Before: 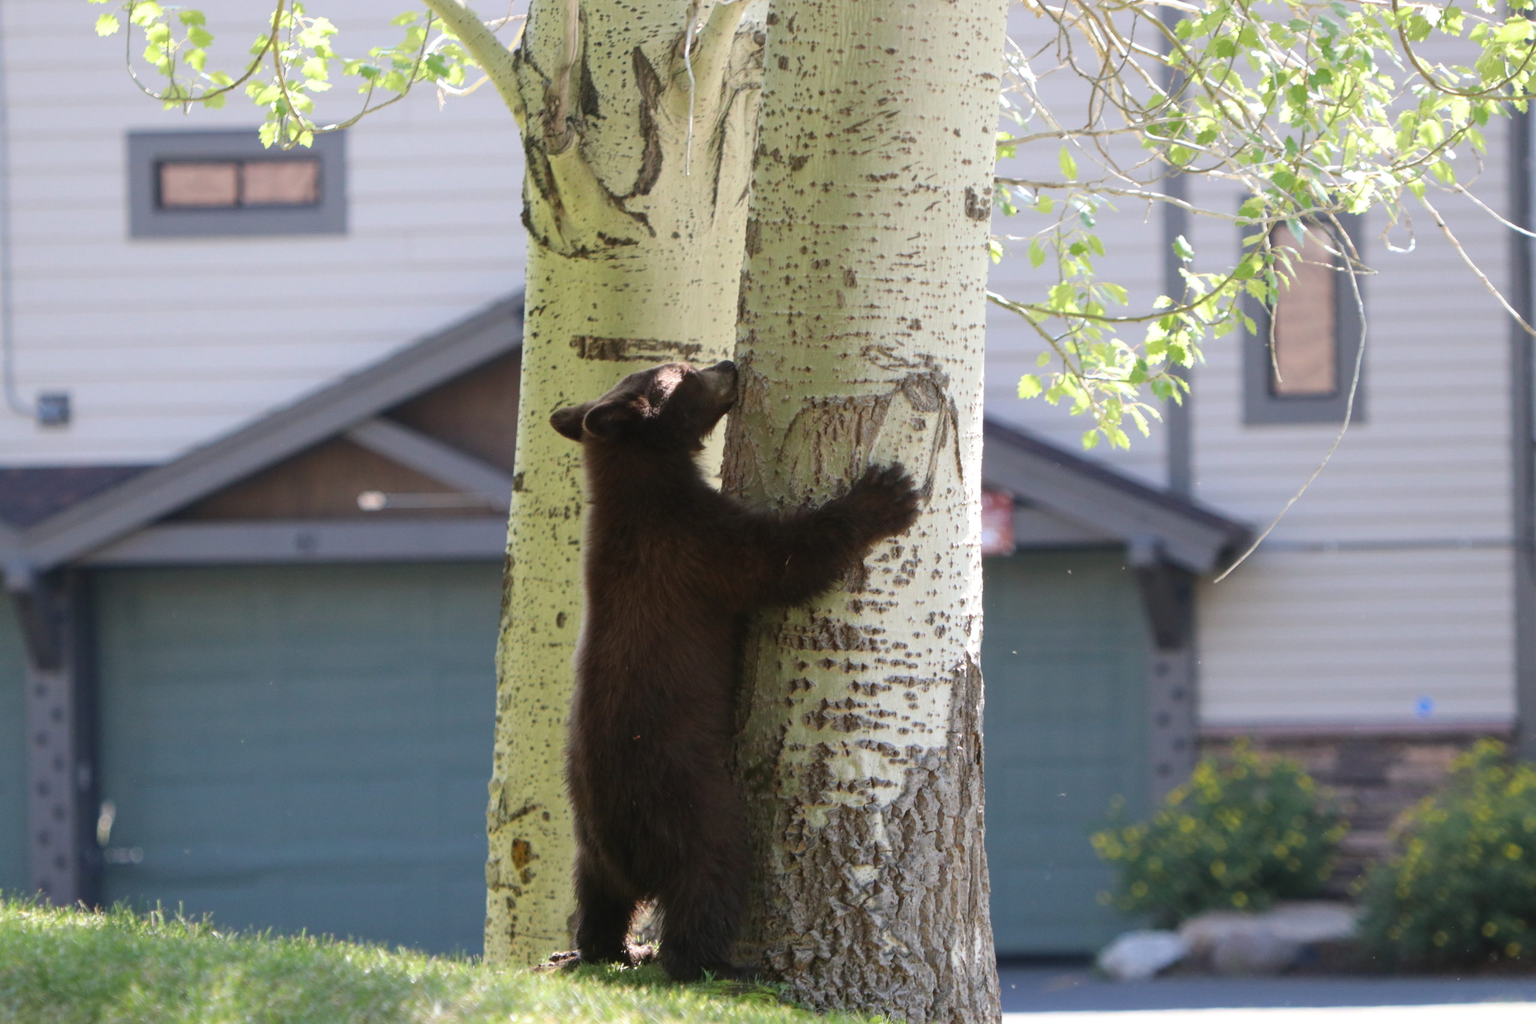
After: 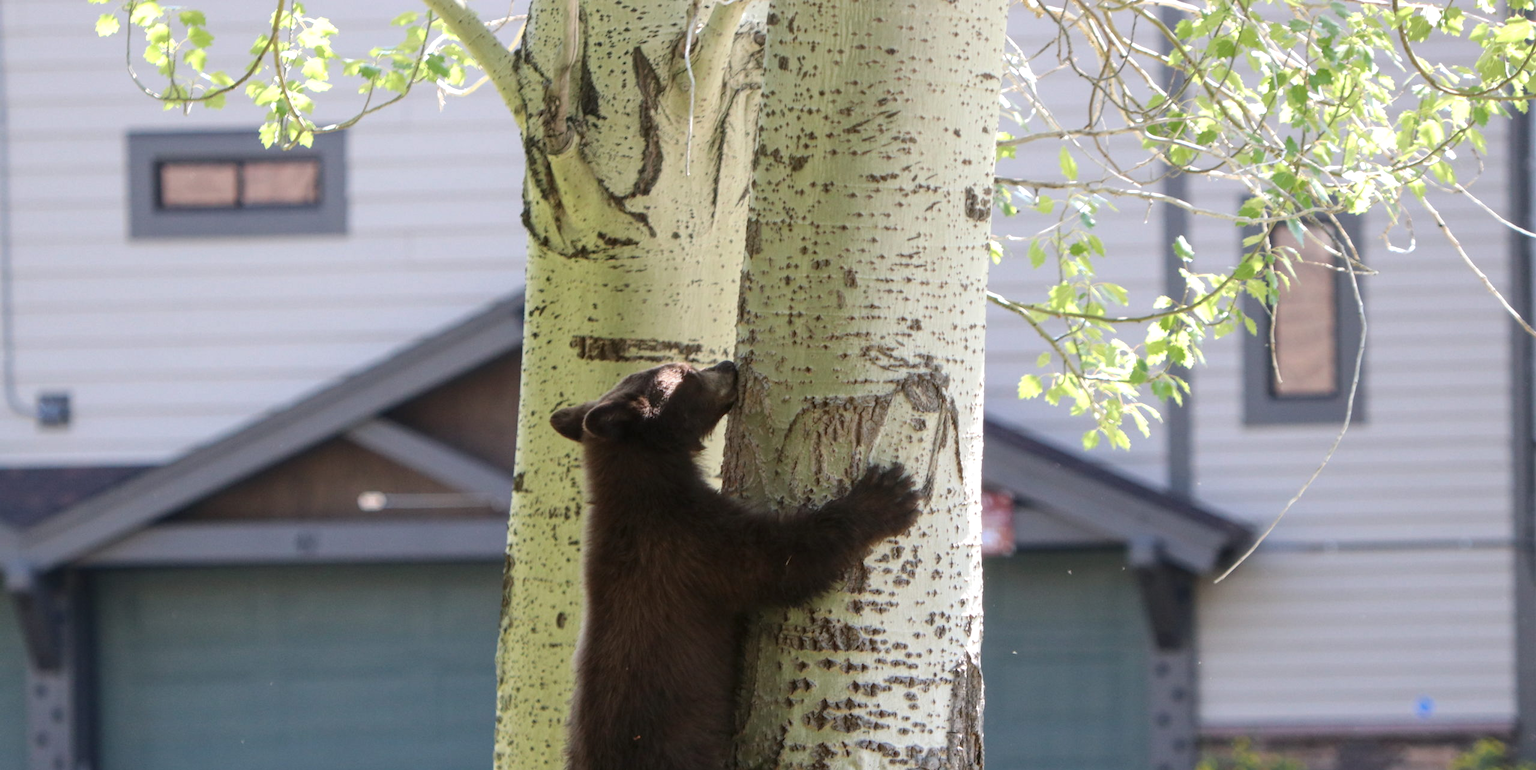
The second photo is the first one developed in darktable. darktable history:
crop: bottom 24.779%
local contrast: on, module defaults
